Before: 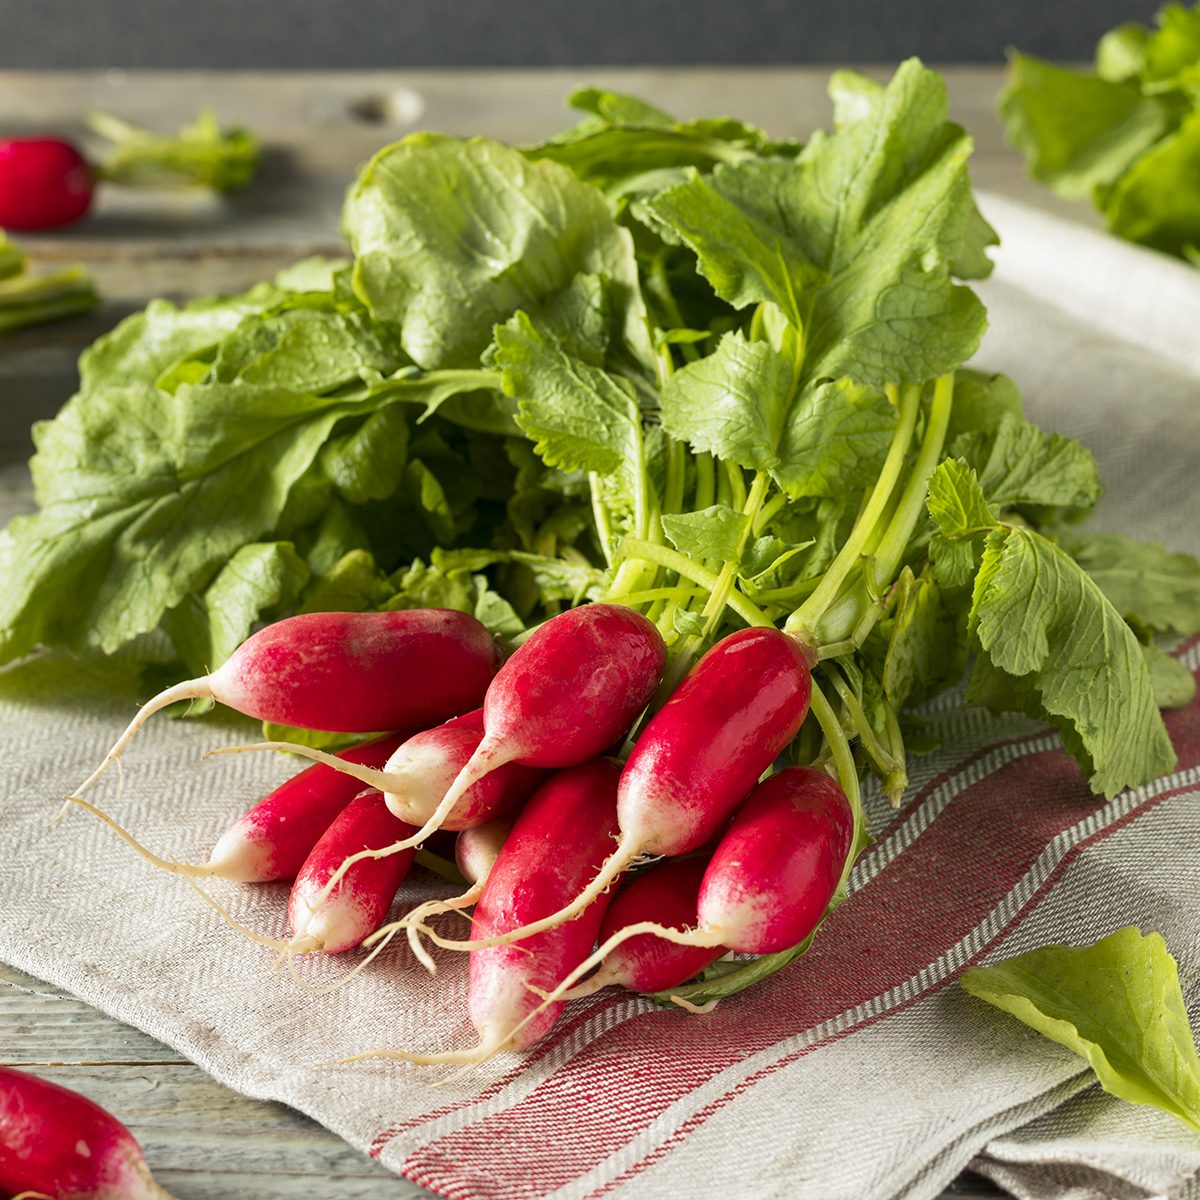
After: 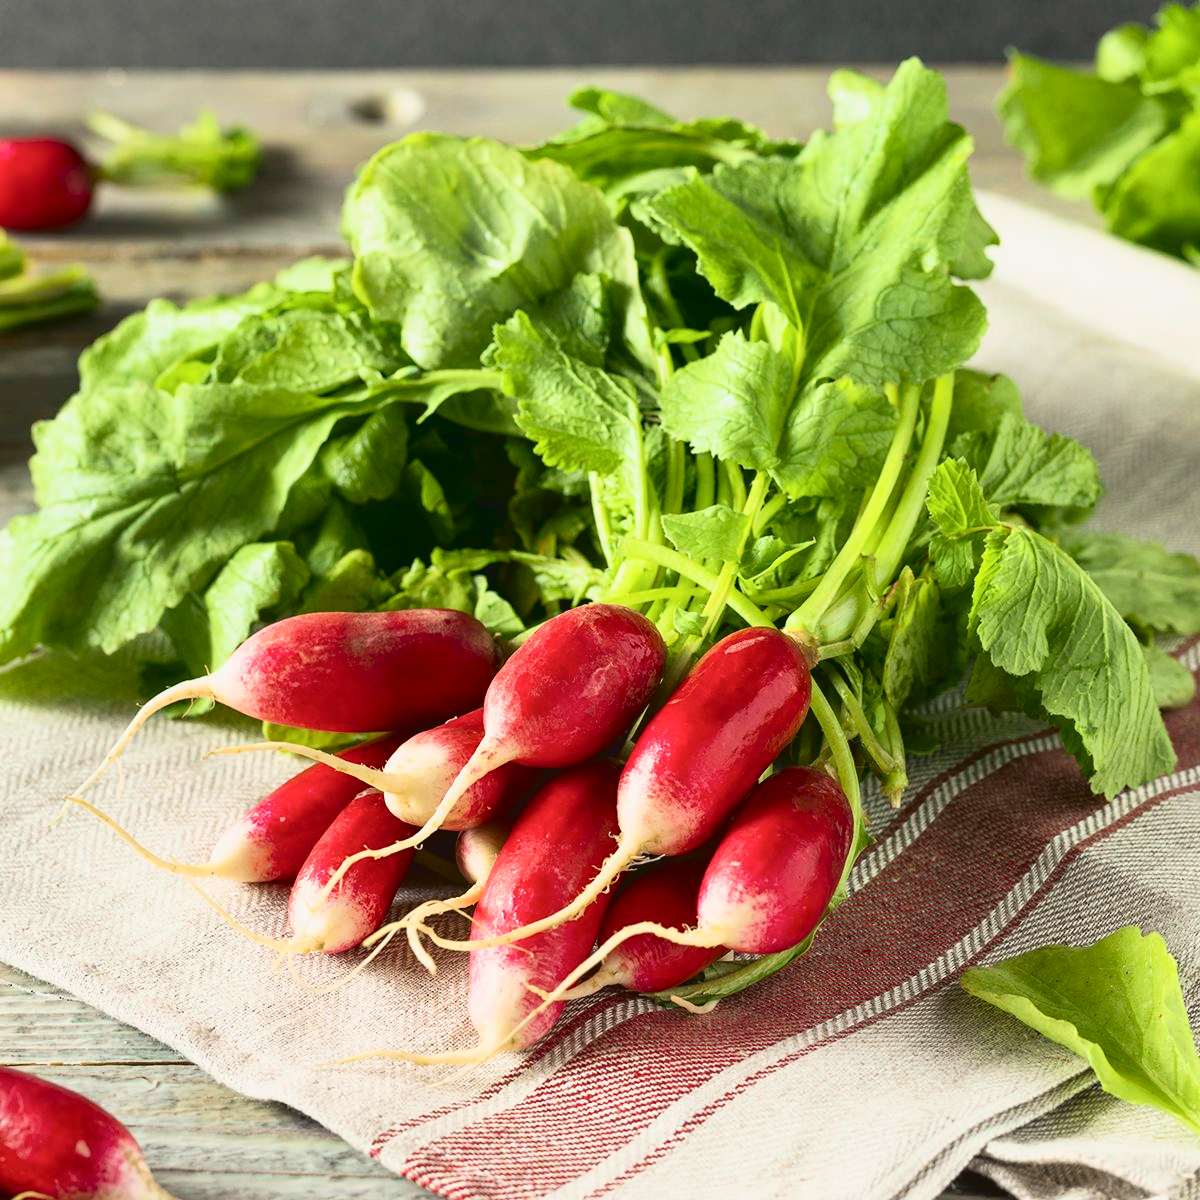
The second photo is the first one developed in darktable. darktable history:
tone curve: curves: ch0 [(0, 0.049) (0.113, 0.084) (0.285, 0.301) (0.673, 0.796) (0.845, 0.932) (0.994, 0.971)]; ch1 [(0, 0) (0.456, 0.424) (0.498, 0.5) (0.57, 0.557) (0.631, 0.635) (1, 1)]; ch2 [(0, 0) (0.395, 0.398) (0.44, 0.456) (0.502, 0.507) (0.55, 0.559) (0.67, 0.702) (1, 1)], color space Lab, independent channels, preserve colors none
